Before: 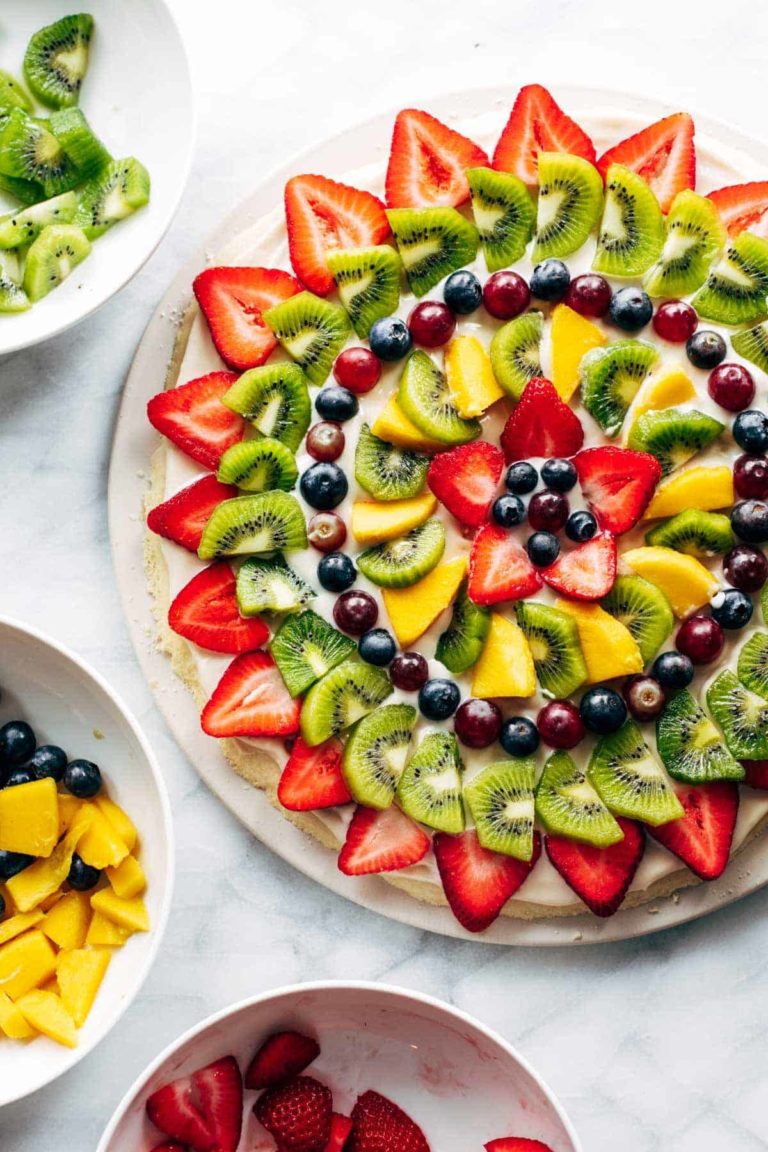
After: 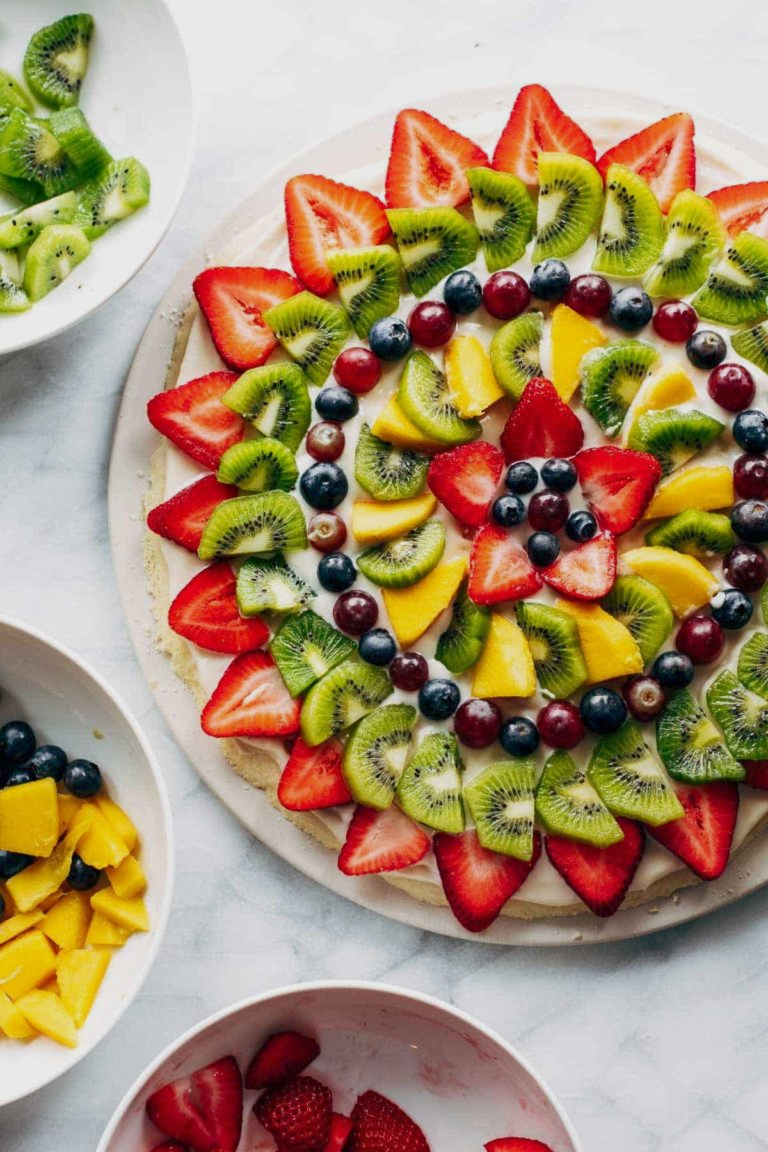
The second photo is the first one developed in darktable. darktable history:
tone equalizer: -8 EV 0.246 EV, -7 EV 0.416 EV, -6 EV 0.416 EV, -5 EV 0.225 EV, -3 EV -0.261 EV, -2 EV -0.394 EV, -1 EV -0.409 EV, +0 EV -0.272 EV
